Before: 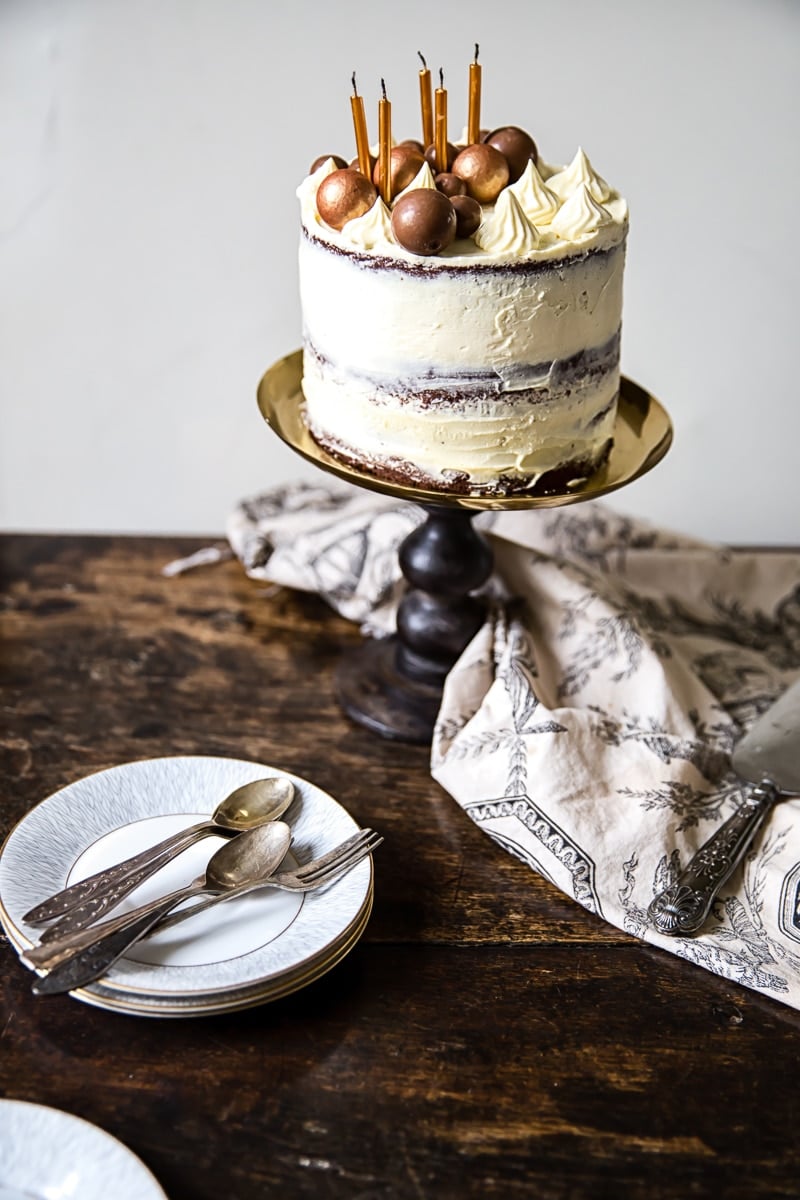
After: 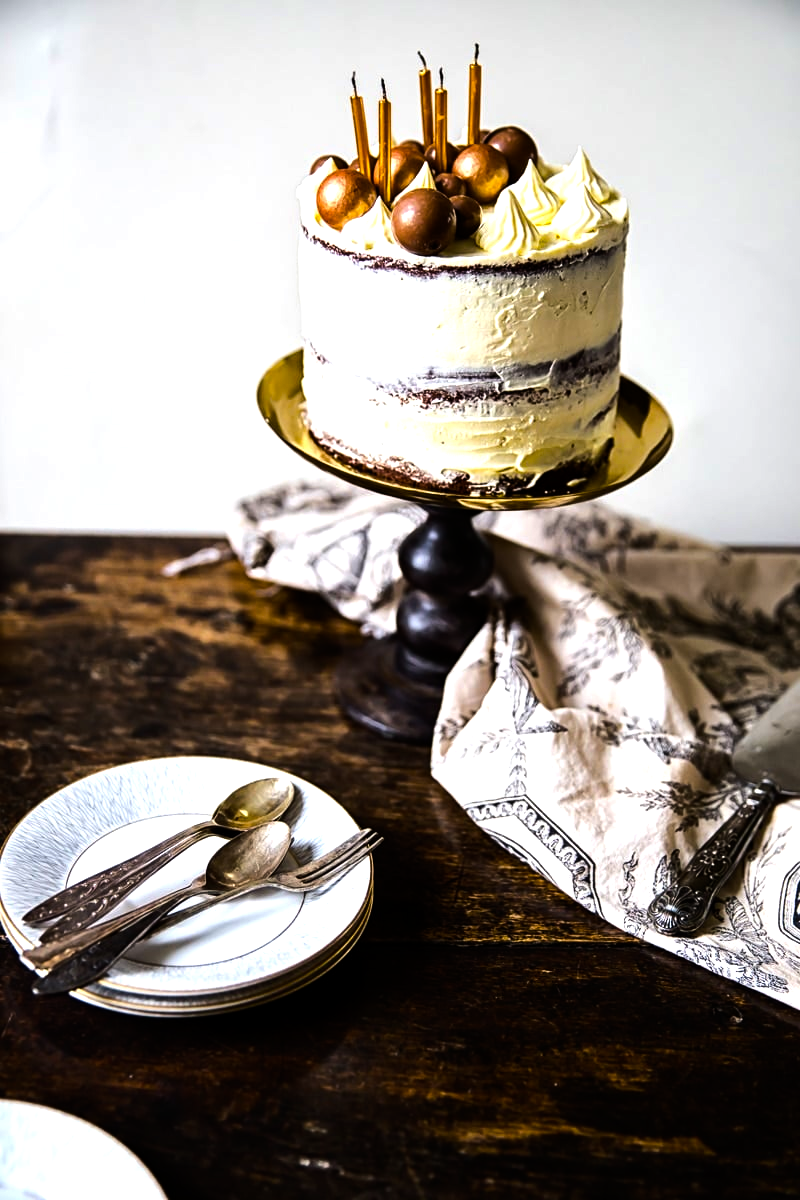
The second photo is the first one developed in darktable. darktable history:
color balance rgb: power › luminance -14.981%, perceptual saturation grading › global saturation 25.572%, perceptual brilliance grading › highlights 17.414%, perceptual brilliance grading › mid-tones 31.156%, perceptual brilliance grading › shadows -31.587%, global vibrance 34.62%
